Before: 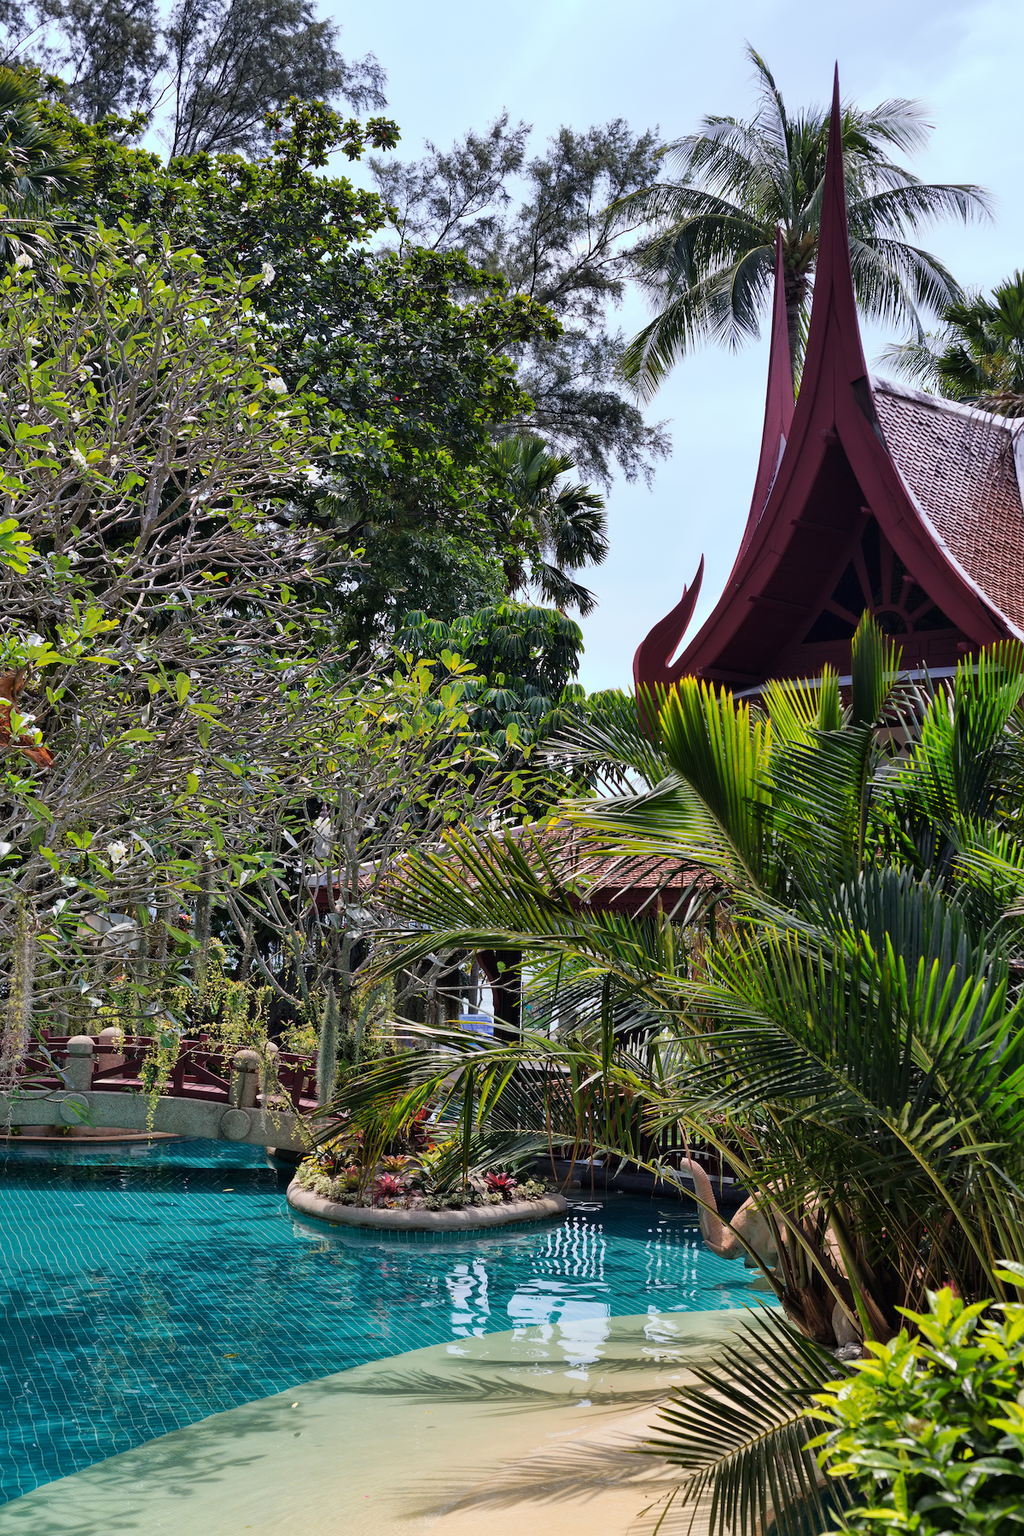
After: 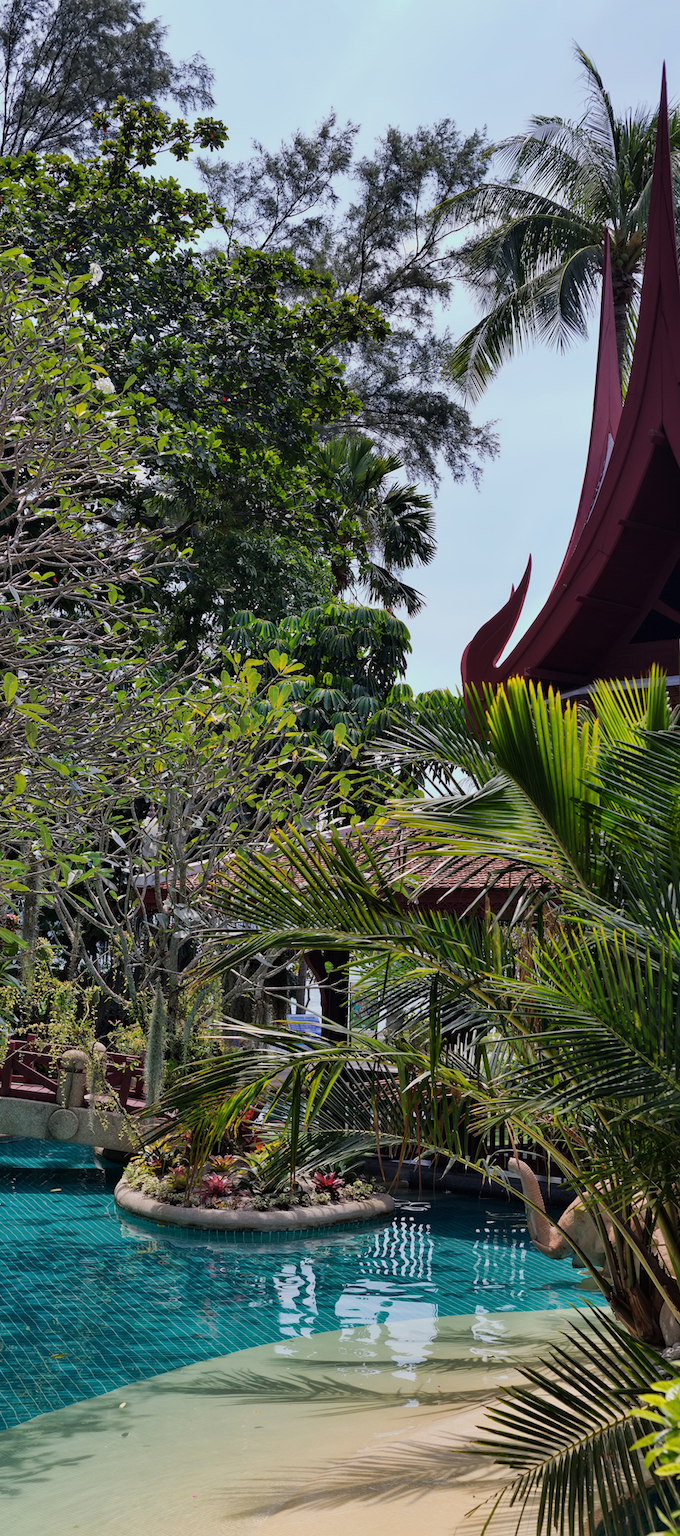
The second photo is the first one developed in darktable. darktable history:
shadows and highlights: shadows -10, white point adjustment 1.5, highlights 10
crop: left 16.899%, right 16.556%
exposure: exposure -0.36 EV, compensate highlight preservation false
